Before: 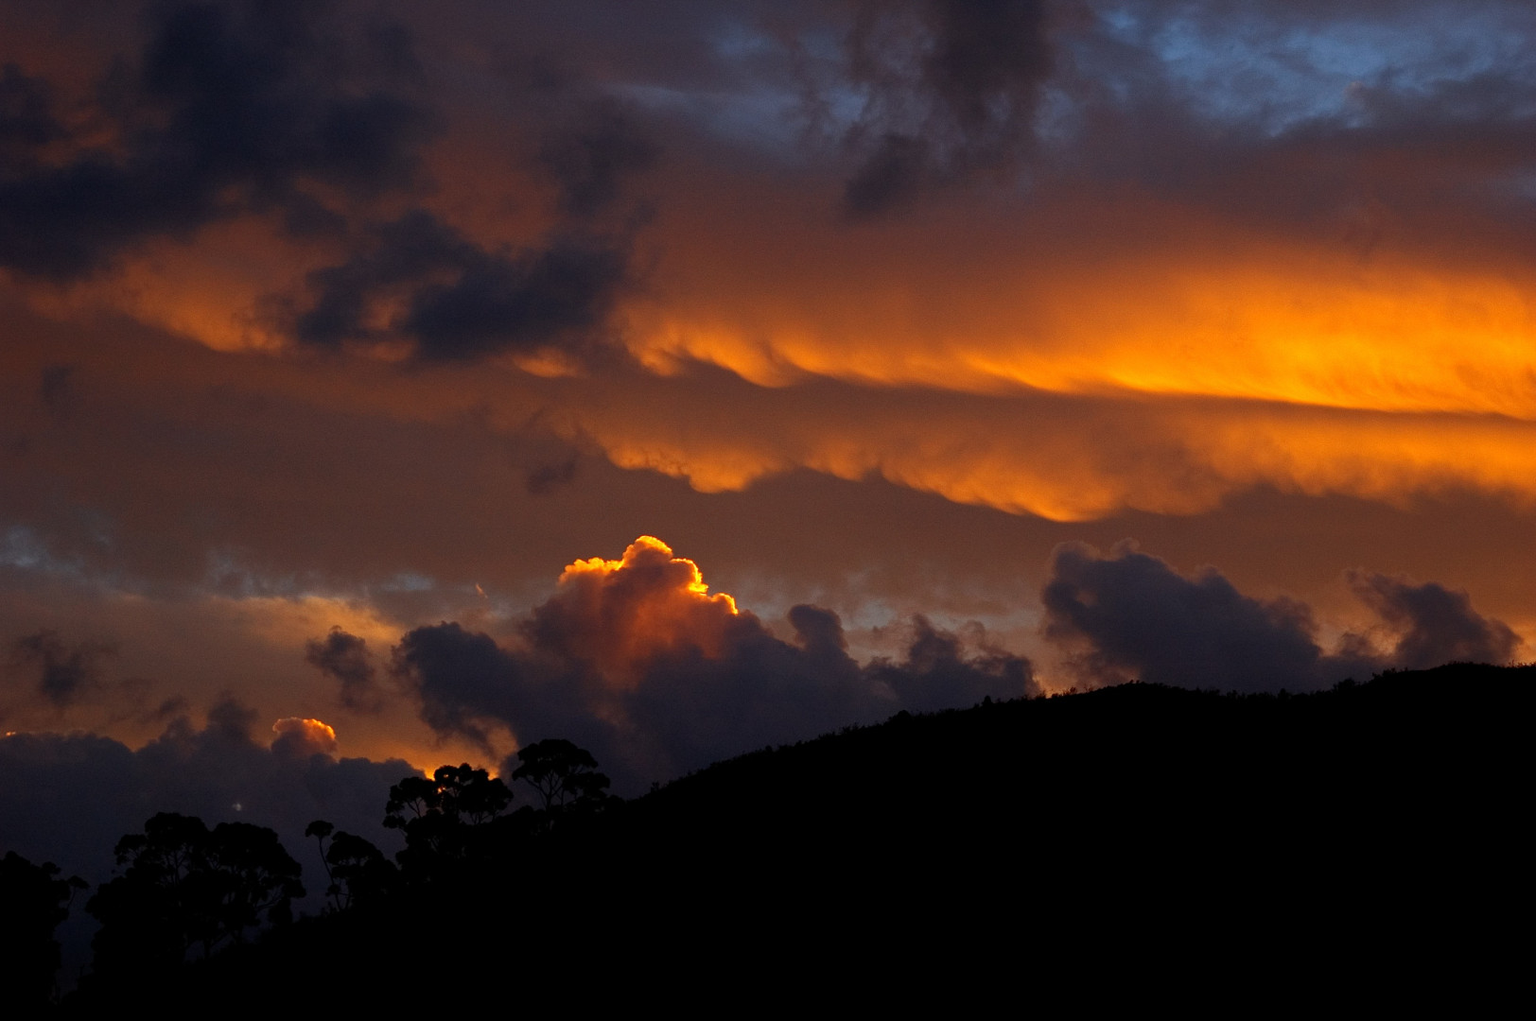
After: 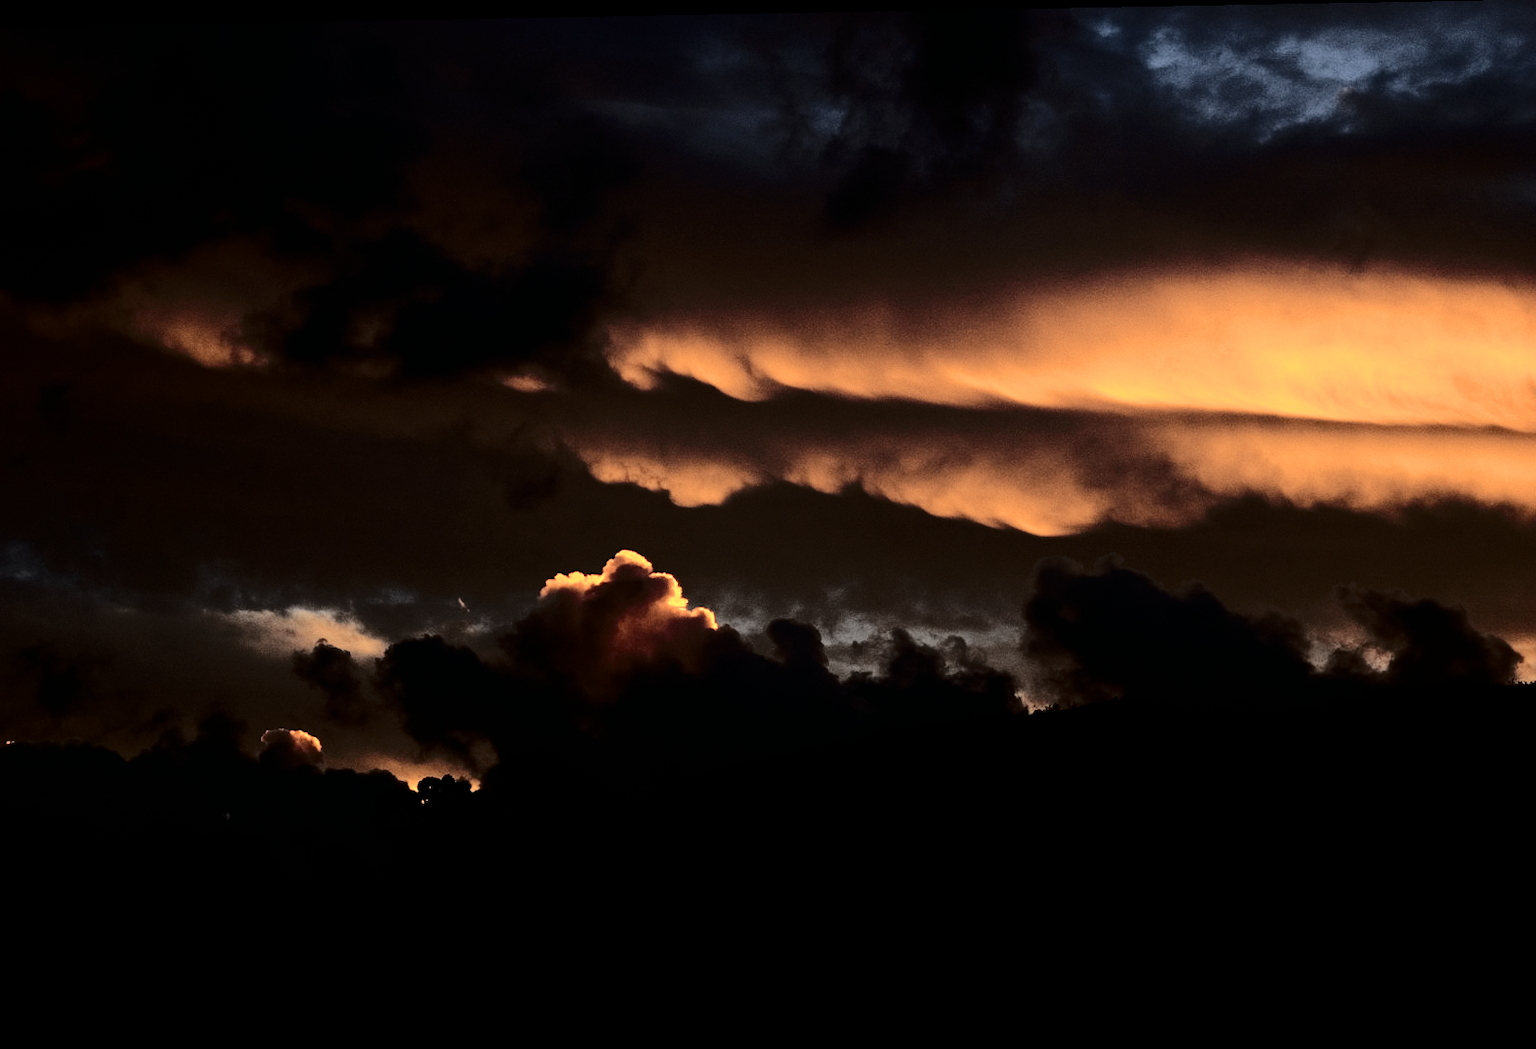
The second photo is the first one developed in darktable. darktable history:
filmic rgb: black relative exposure -5 EV, hardness 2.88, contrast 1.3, highlights saturation mix -30%
contrast brightness saturation: contrast 0.25, saturation -0.31
rotate and perspective: lens shift (horizontal) -0.055, automatic cropping off
tone curve: curves: ch0 [(0, 0) (0.094, 0.039) (0.243, 0.155) (0.411, 0.482) (0.479, 0.583) (0.654, 0.742) (0.793, 0.851) (0.994, 0.974)]; ch1 [(0, 0) (0.161, 0.092) (0.35, 0.33) (0.392, 0.392) (0.456, 0.456) (0.505, 0.502) (0.537, 0.518) (0.553, 0.53) (0.573, 0.569) (0.718, 0.718) (1, 1)]; ch2 [(0, 0) (0.346, 0.362) (0.411, 0.412) (0.502, 0.502) (0.531, 0.521) (0.576, 0.553) (0.615, 0.621) (1, 1)], color space Lab, independent channels, preserve colors none
